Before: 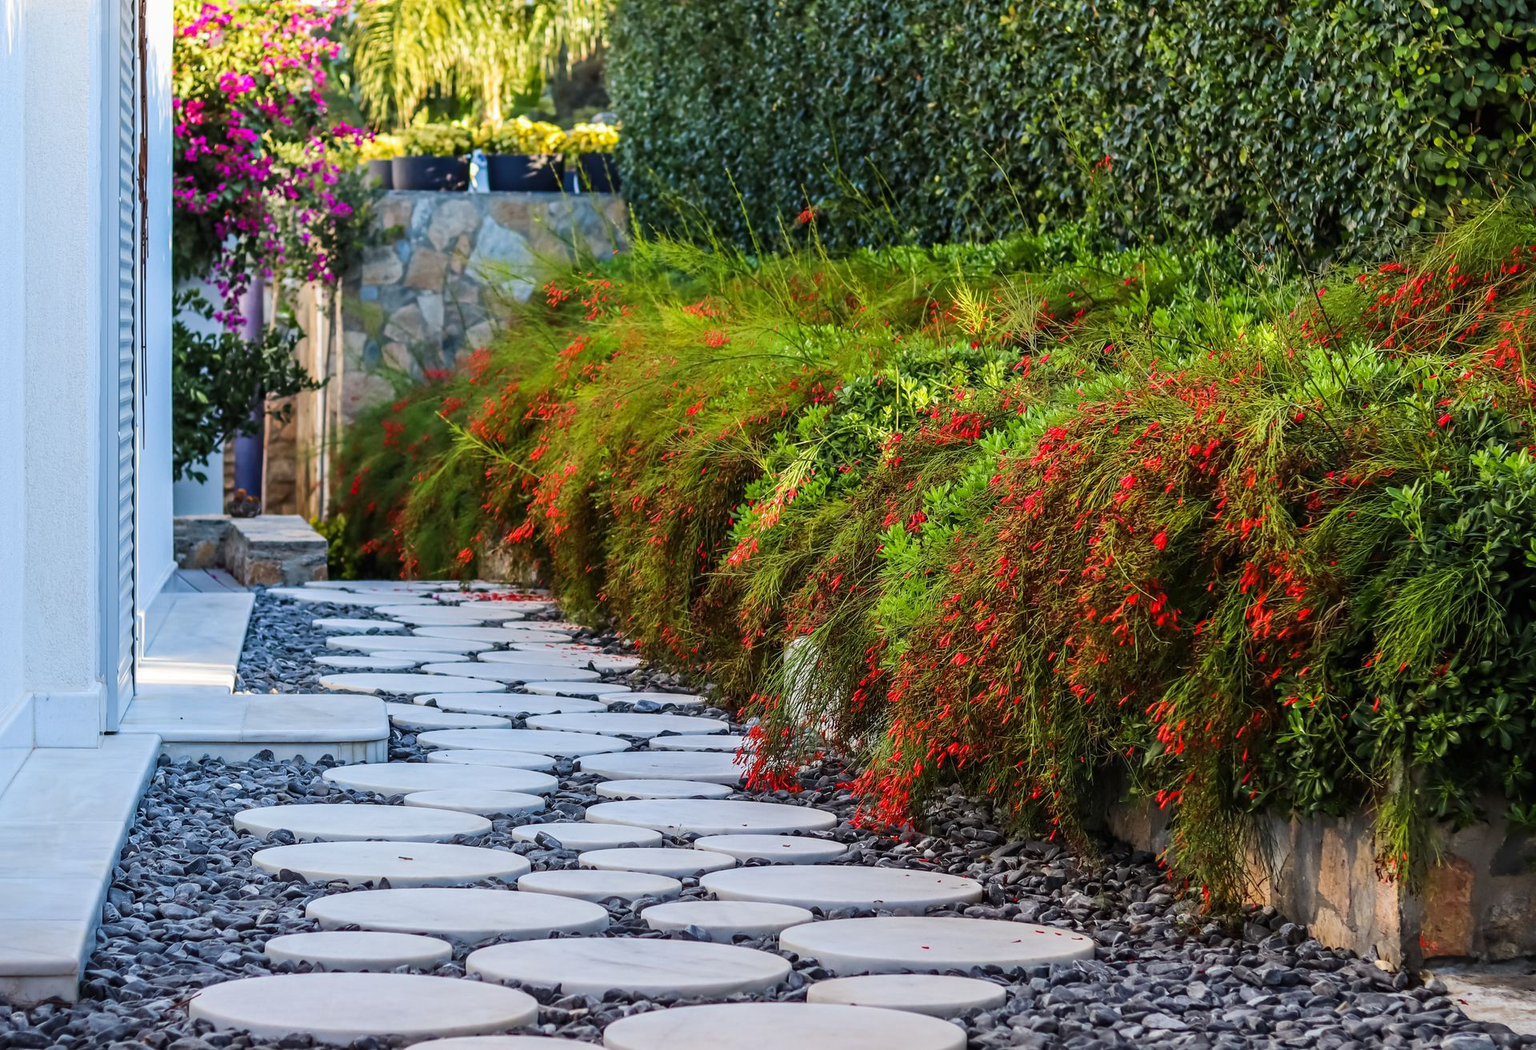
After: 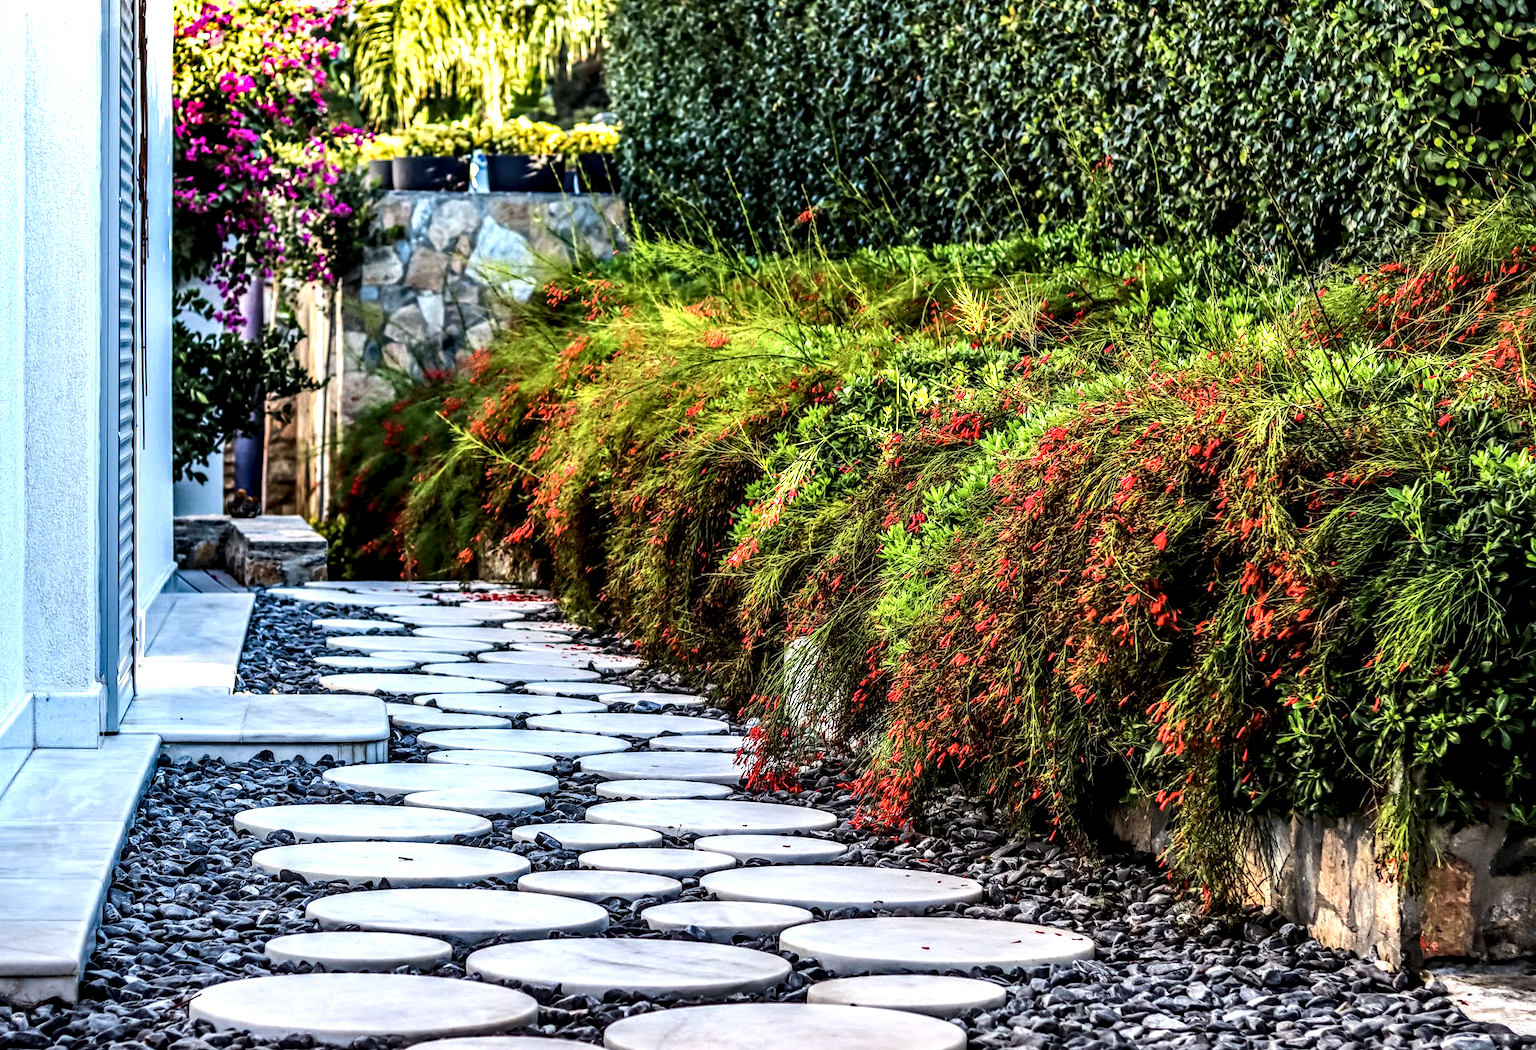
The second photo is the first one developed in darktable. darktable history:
local contrast: highlights 17%, detail 187%
tone equalizer: -8 EV -0.779 EV, -7 EV -0.682 EV, -6 EV -0.576 EV, -5 EV -0.406 EV, -3 EV 0.394 EV, -2 EV 0.6 EV, -1 EV 0.676 EV, +0 EV 0.725 EV, edges refinement/feathering 500, mask exposure compensation -1.57 EV, preserve details no
shadows and highlights: soften with gaussian
